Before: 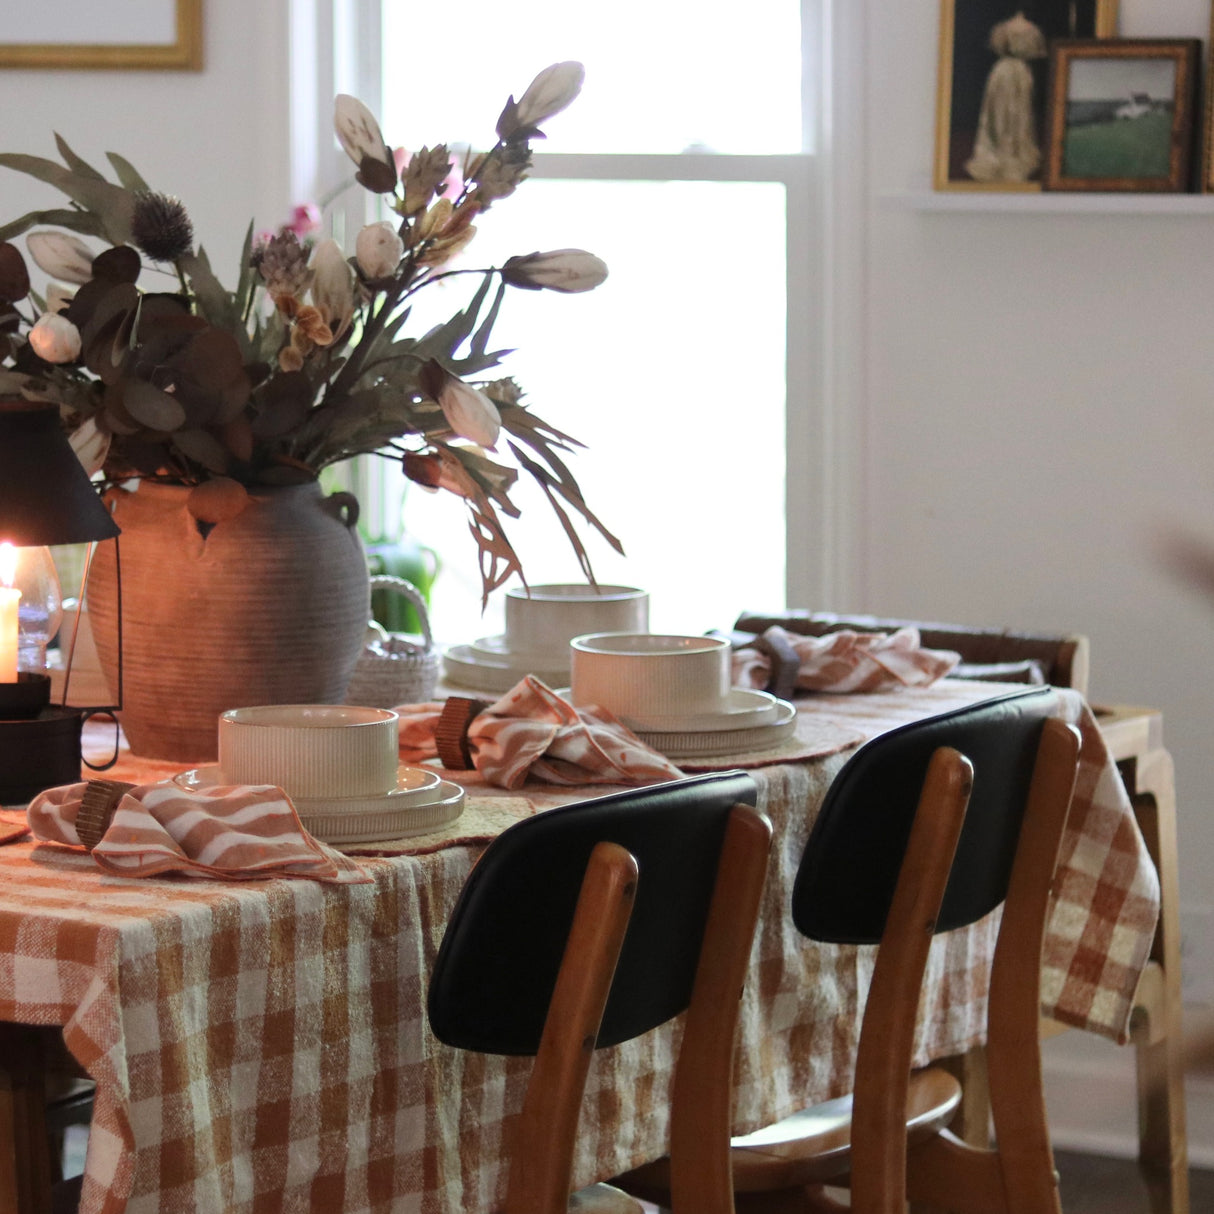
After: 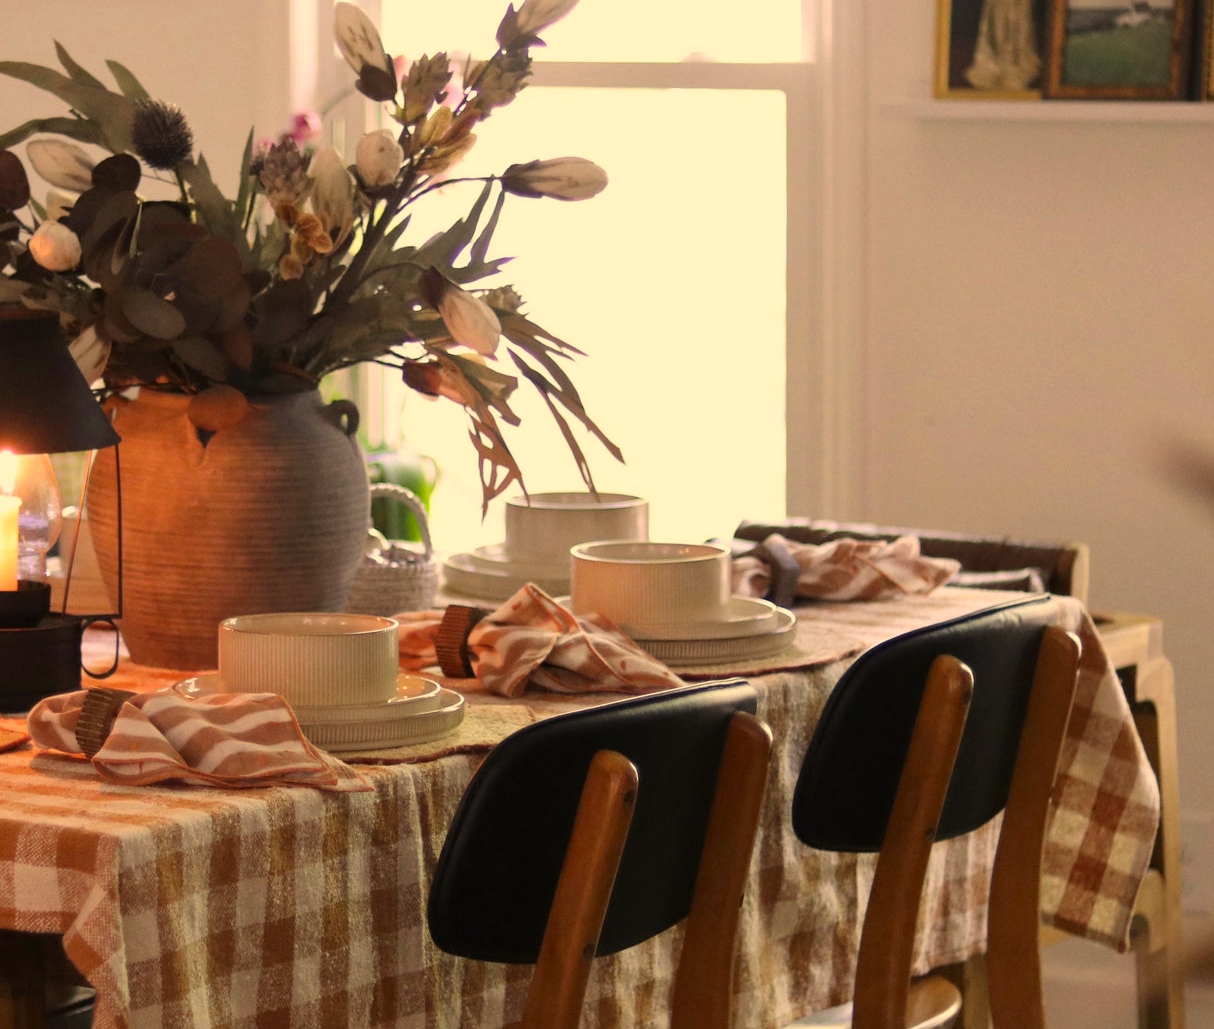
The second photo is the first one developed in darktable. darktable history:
crop: top 7.578%, bottom 7.64%
color correction: highlights a* 14.98, highlights b* 31.69
